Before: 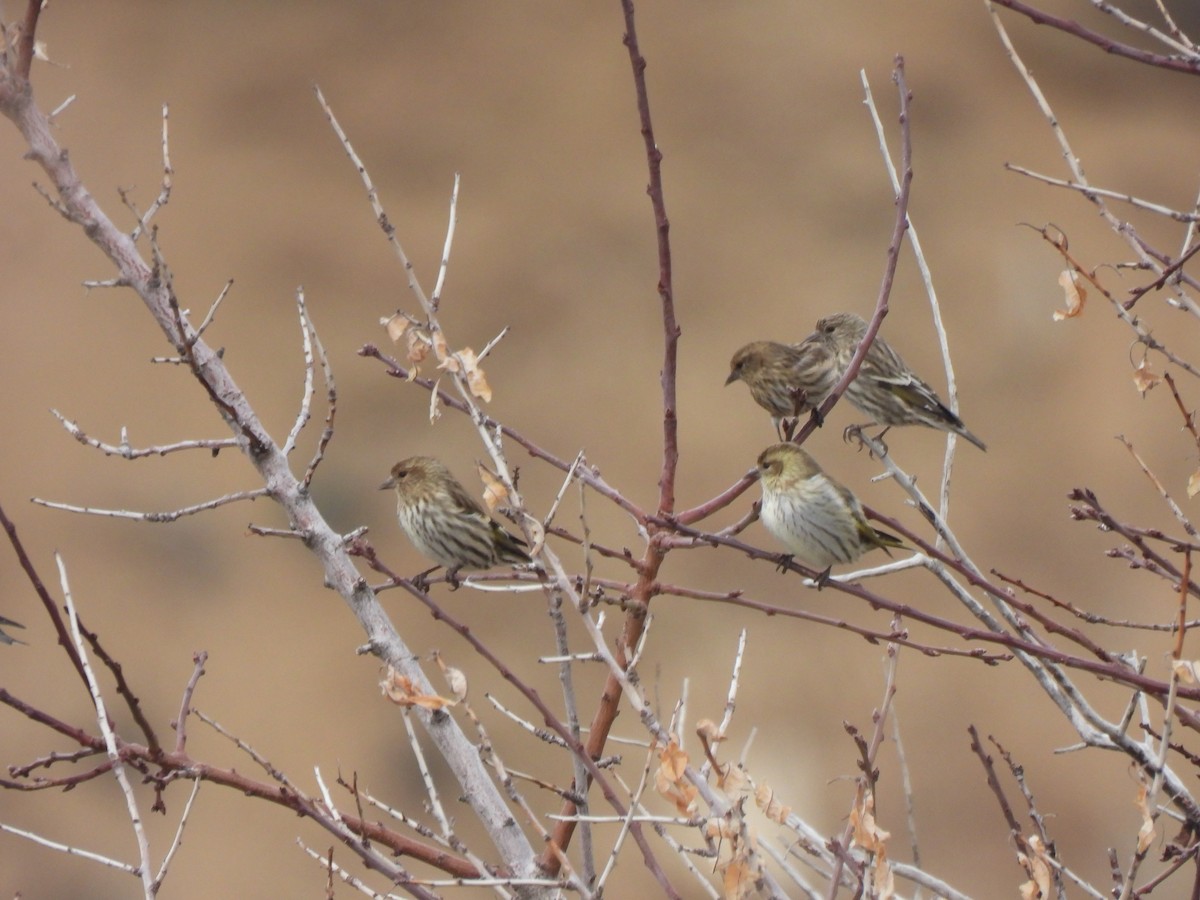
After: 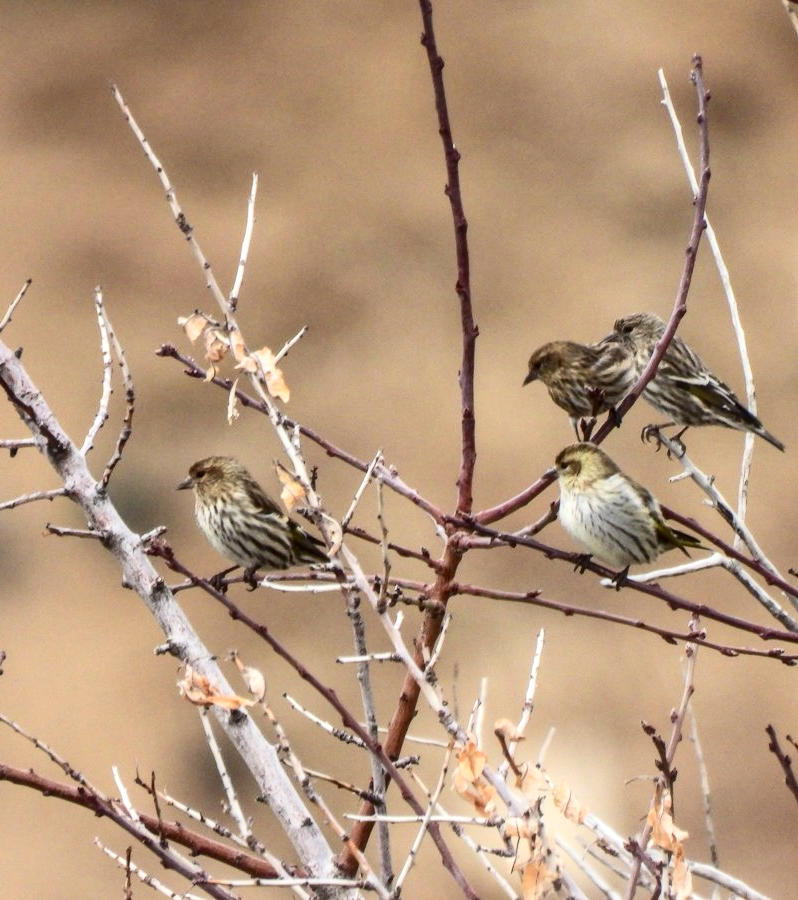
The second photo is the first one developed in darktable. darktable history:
contrast brightness saturation: contrast 0.4, brightness 0.05, saturation 0.25
local contrast: on, module defaults
crop: left 16.899%, right 16.556%
